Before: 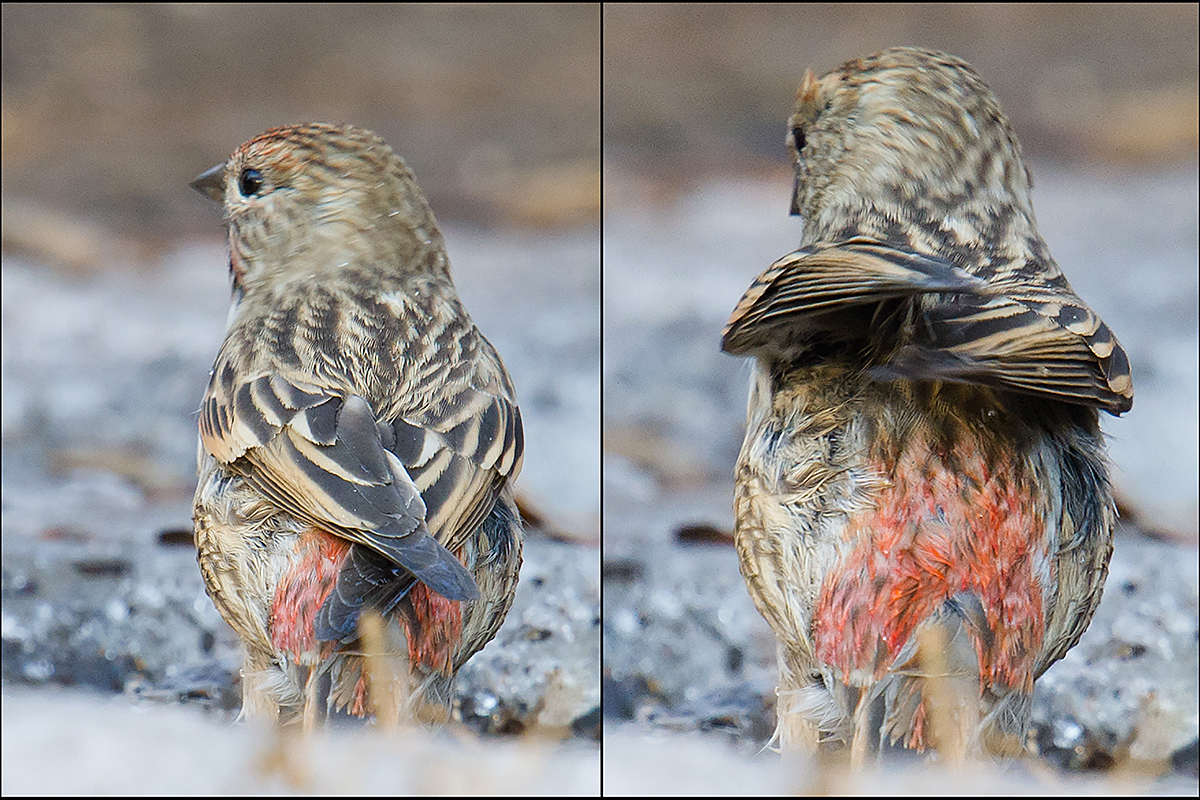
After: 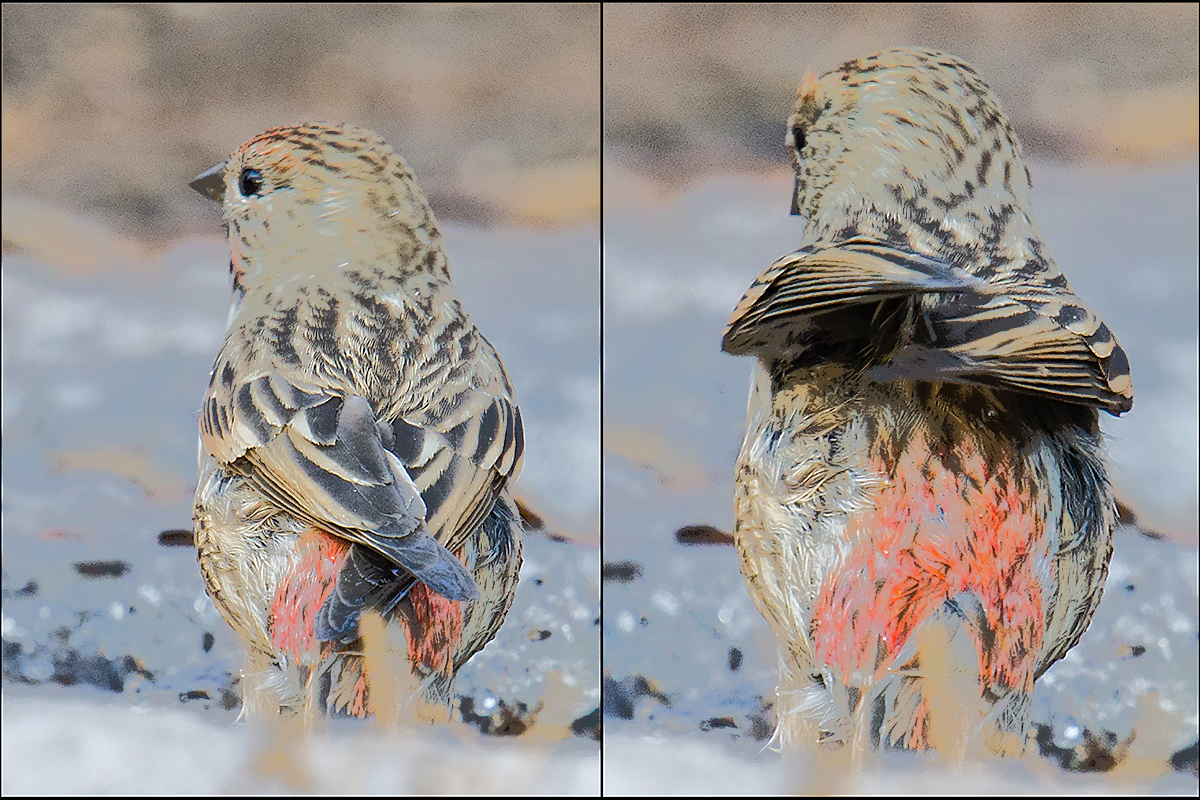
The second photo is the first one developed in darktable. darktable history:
tone equalizer: -7 EV -0.61 EV, -6 EV 0.961 EV, -5 EV -0.467 EV, -4 EV 0.418 EV, -3 EV 0.413 EV, -2 EV 0.151 EV, -1 EV -0.144 EV, +0 EV -0.362 EV, edges refinement/feathering 500, mask exposure compensation -1.57 EV, preserve details no
exposure: compensate exposure bias true, compensate highlight preservation false
